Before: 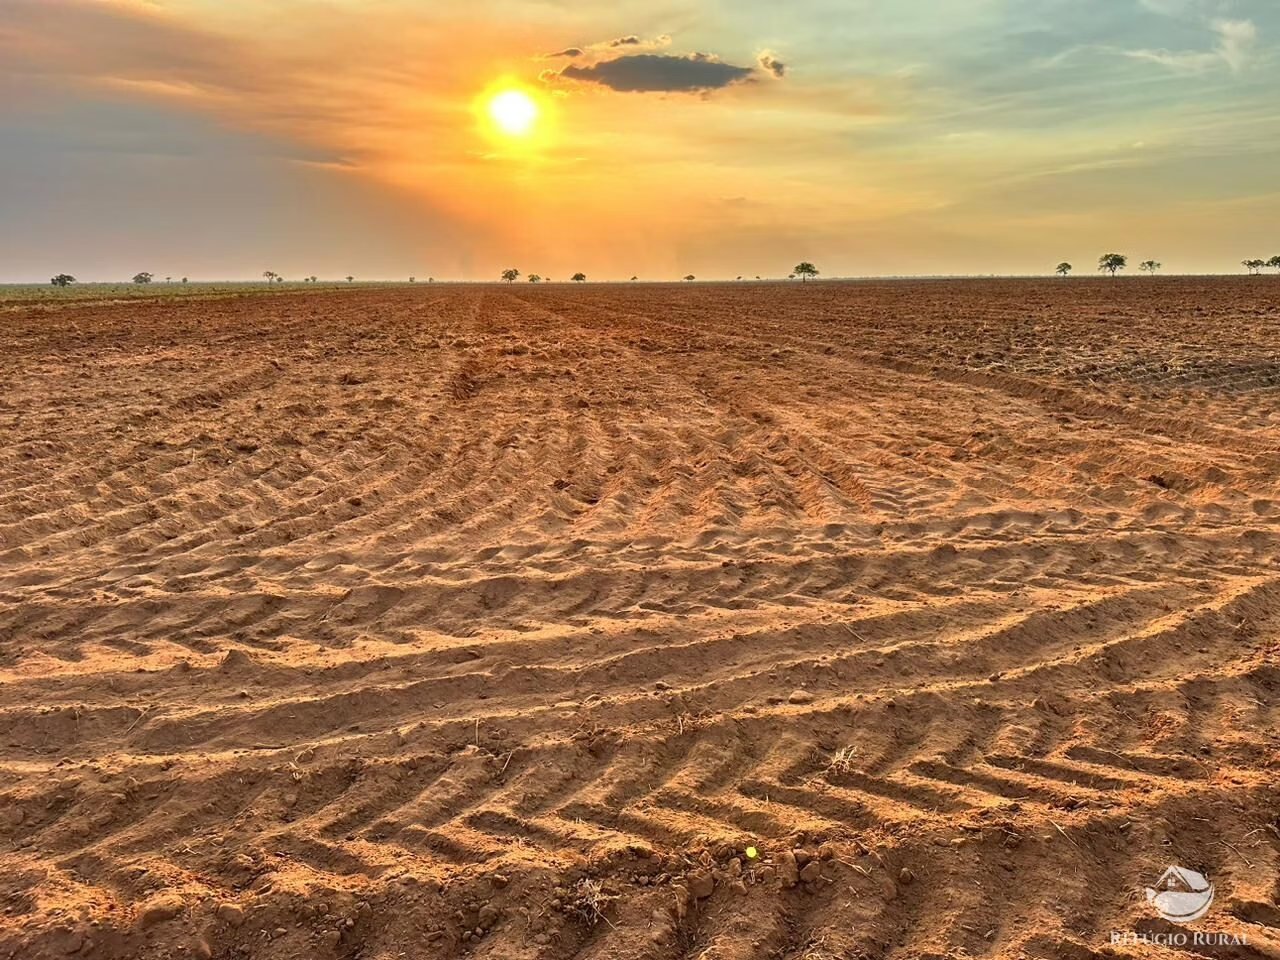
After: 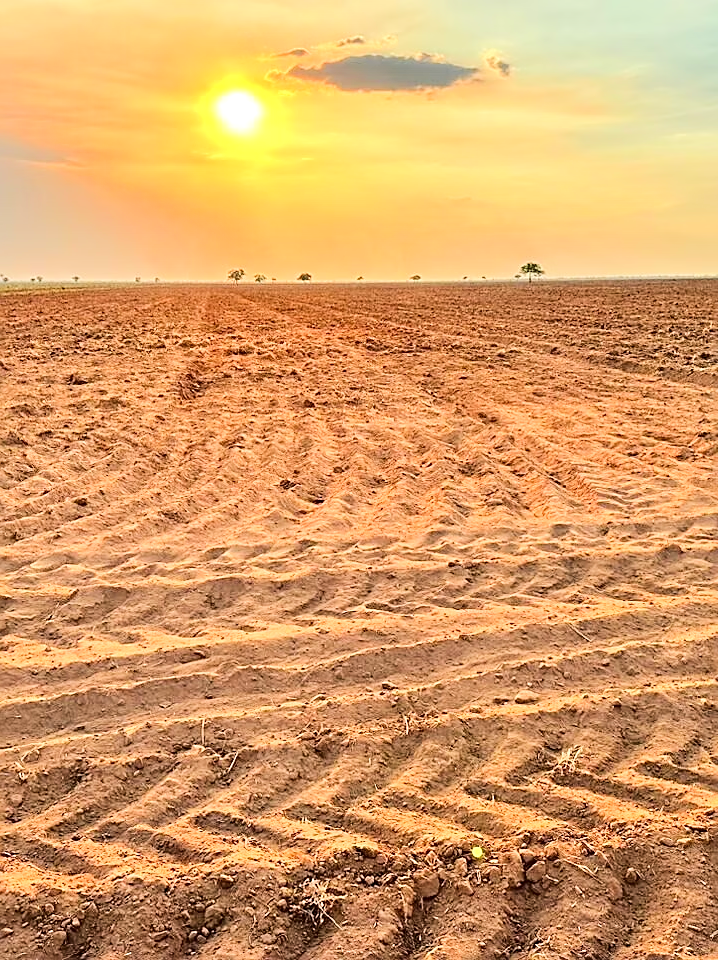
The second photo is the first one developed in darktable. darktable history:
tone equalizer: -7 EV 0.16 EV, -6 EV 0.597 EV, -5 EV 1.13 EV, -4 EV 1.31 EV, -3 EV 1.13 EV, -2 EV 0.6 EV, -1 EV 0.148 EV, edges refinement/feathering 500, mask exposure compensation -1.57 EV, preserve details no
sharpen: on, module defaults
crop: left 21.479%, right 22.412%
